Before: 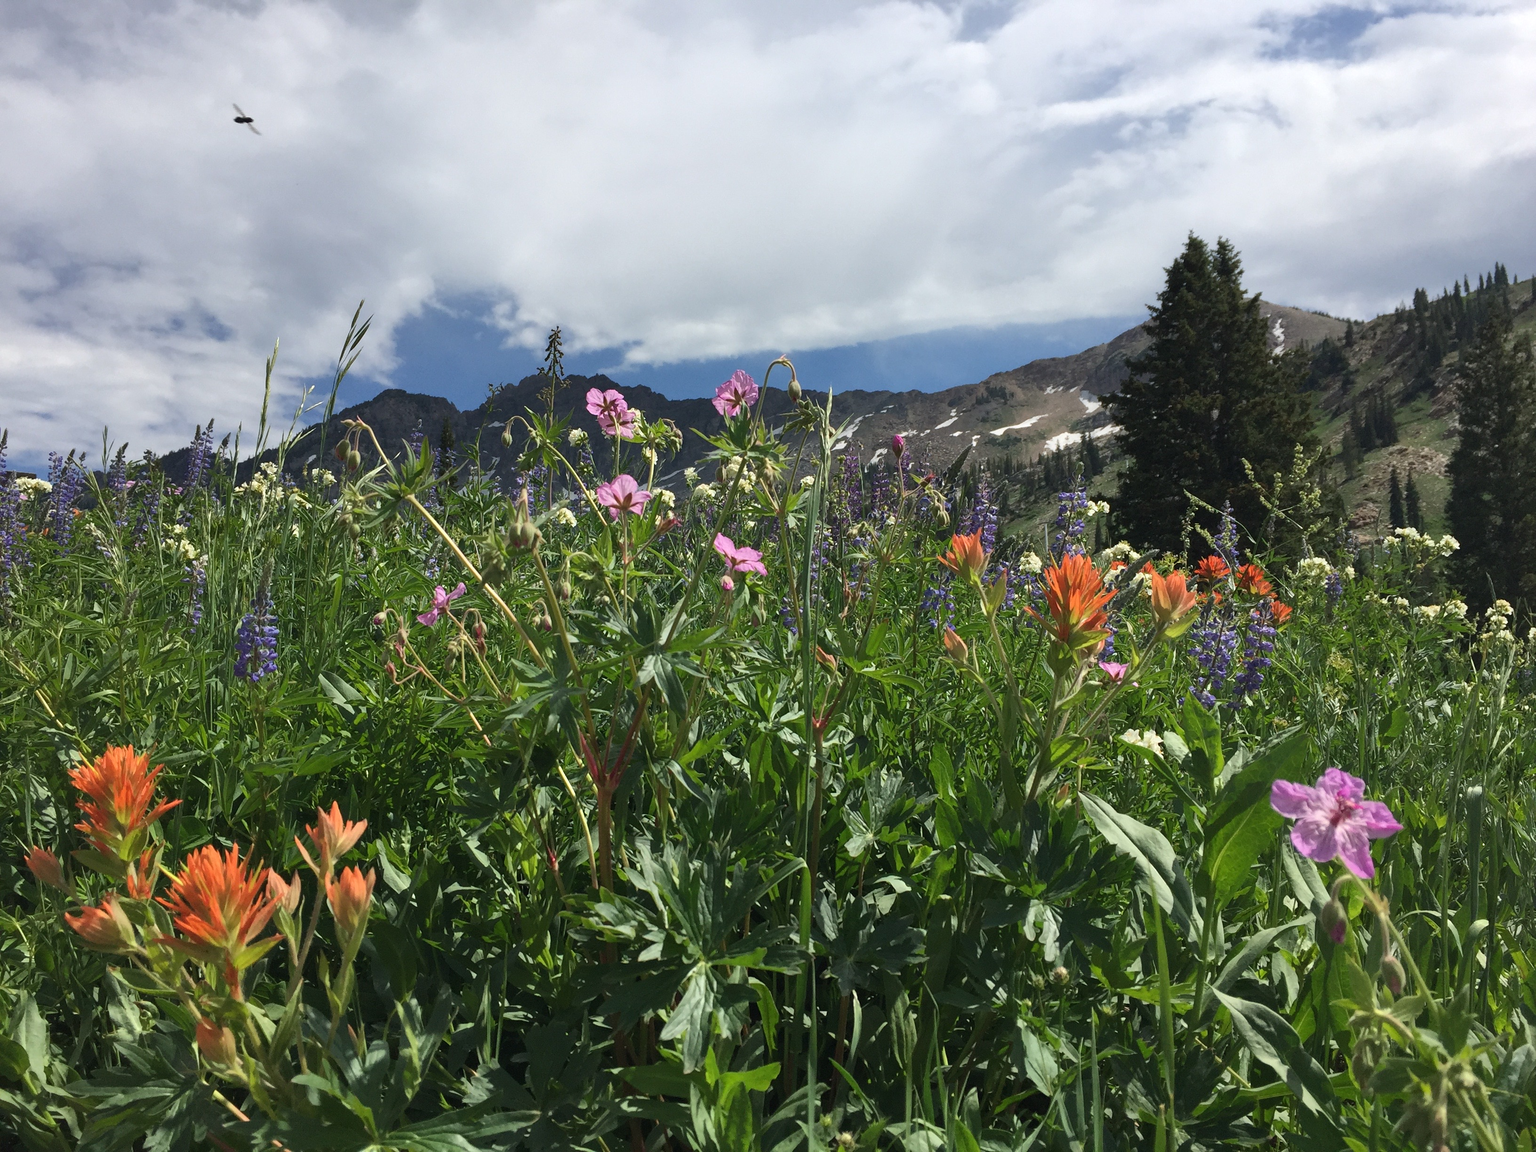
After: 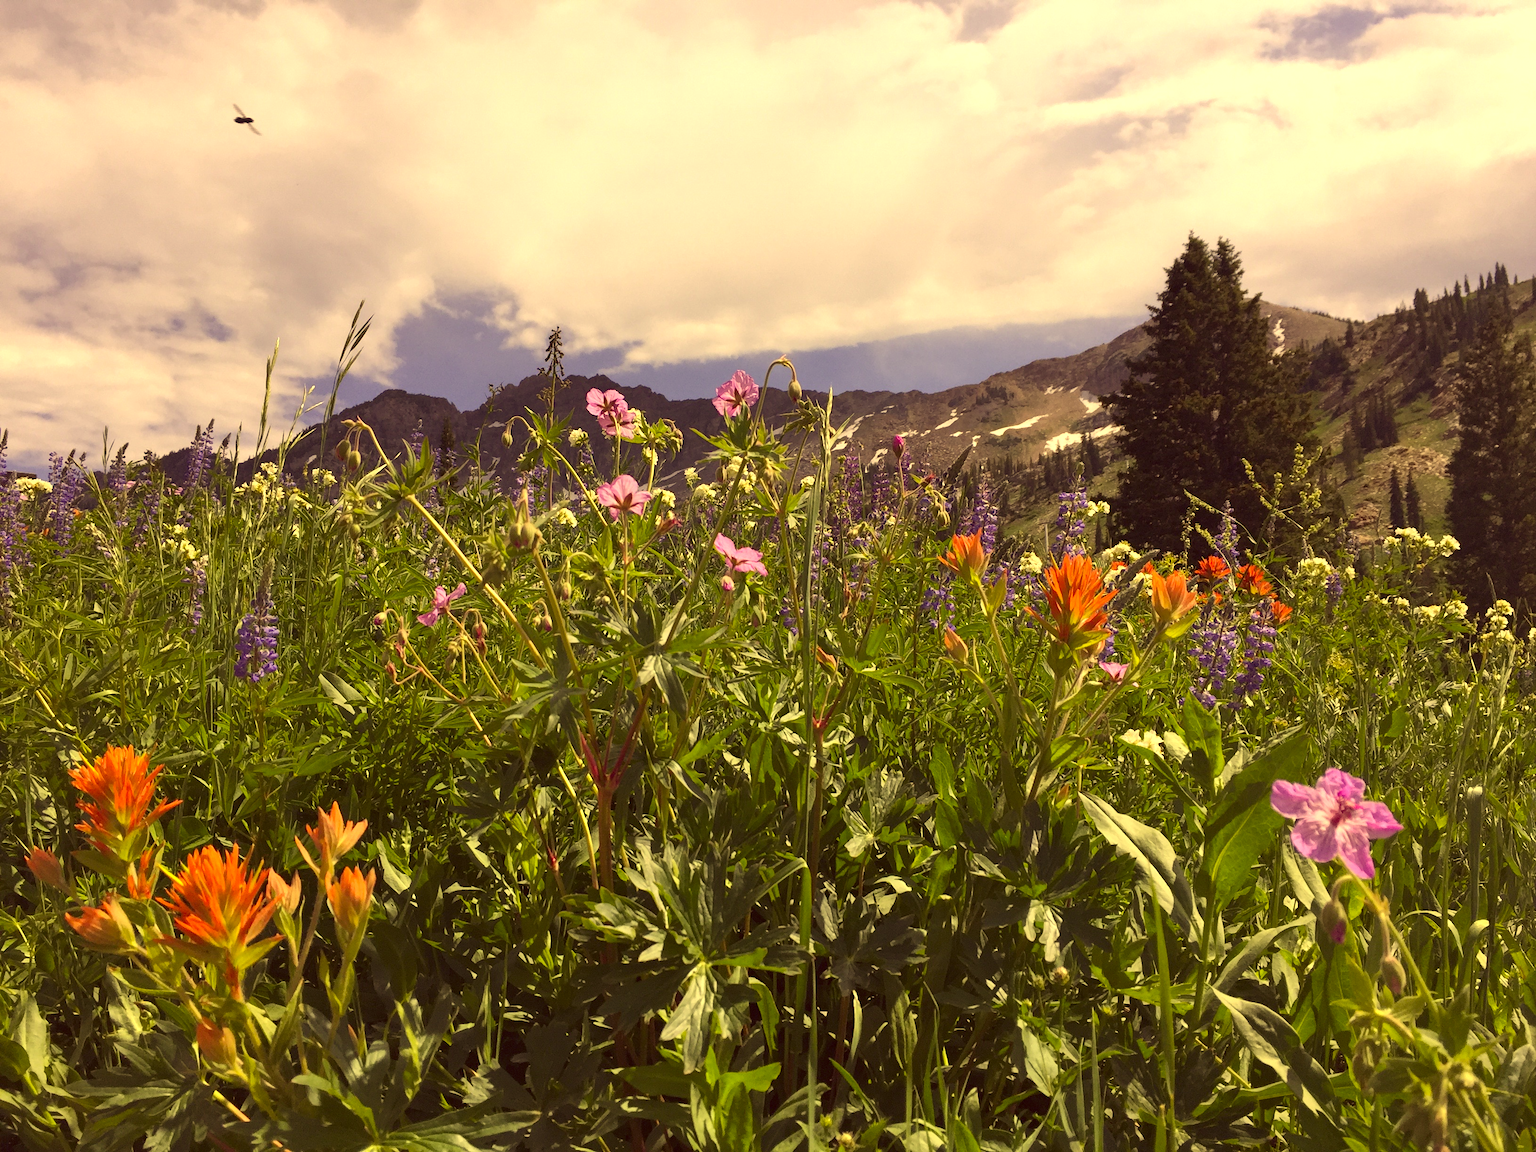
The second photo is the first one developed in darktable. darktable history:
exposure: exposure 0.165 EV, compensate highlight preservation false
color correction: highlights a* 10.02, highlights b* 38.97, shadows a* 14.4, shadows b* 3.06
levels: levels [0, 0.476, 0.951]
